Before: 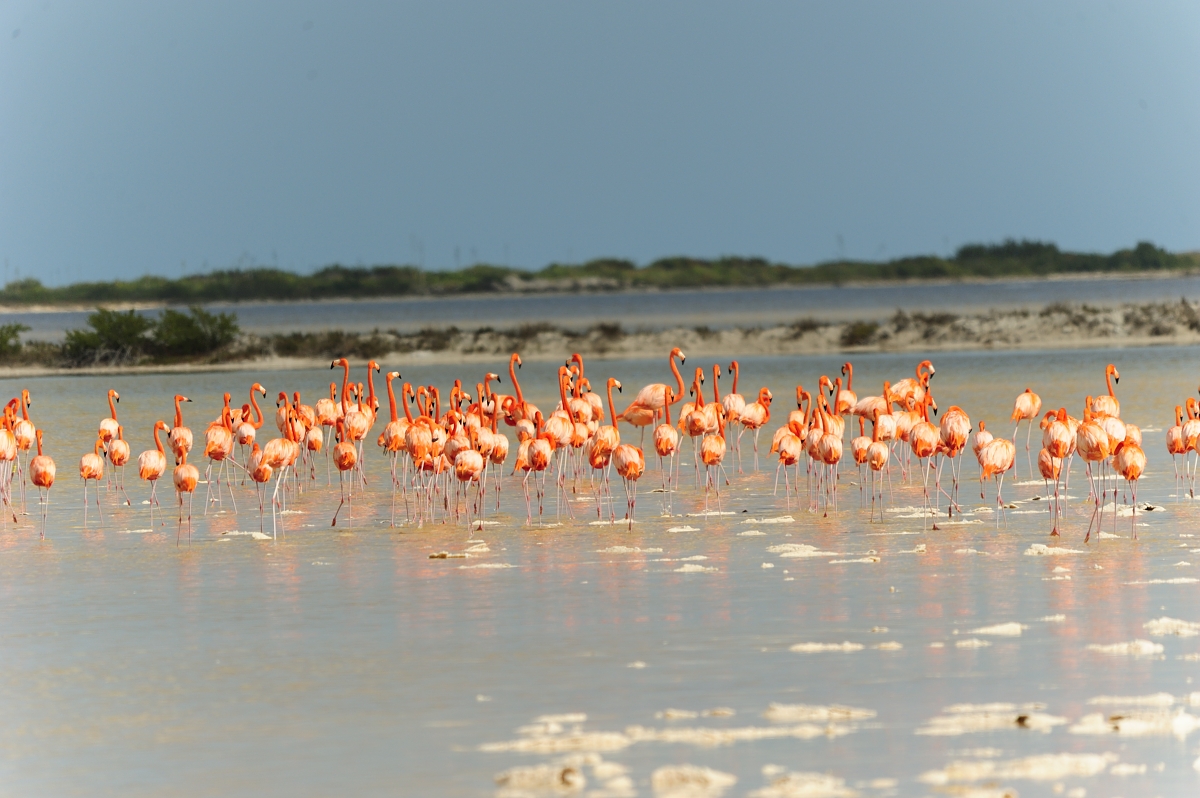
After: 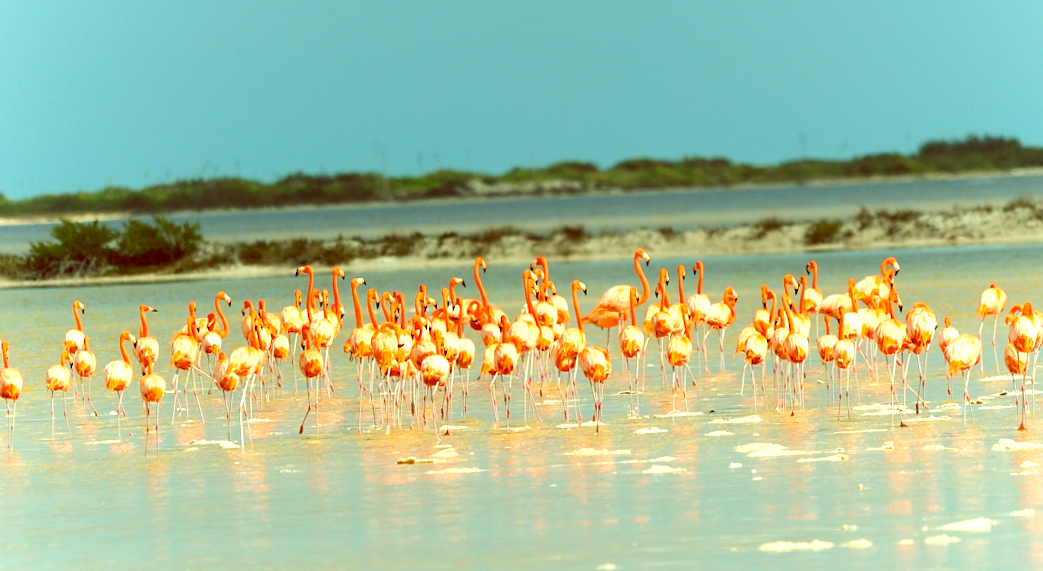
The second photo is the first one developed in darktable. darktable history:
rotate and perspective: rotation -1°, crop left 0.011, crop right 0.989, crop top 0.025, crop bottom 0.975
color balance: lift [1, 1.015, 0.987, 0.985], gamma [1, 0.959, 1.042, 0.958], gain [0.927, 0.938, 1.072, 0.928], contrast 1.5%
crop and rotate: left 2.425%, top 11.305%, right 9.6%, bottom 15.08%
exposure: black level correction 0, exposure 0.5 EV, compensate exposure bias true, compensate highlight preservation false
